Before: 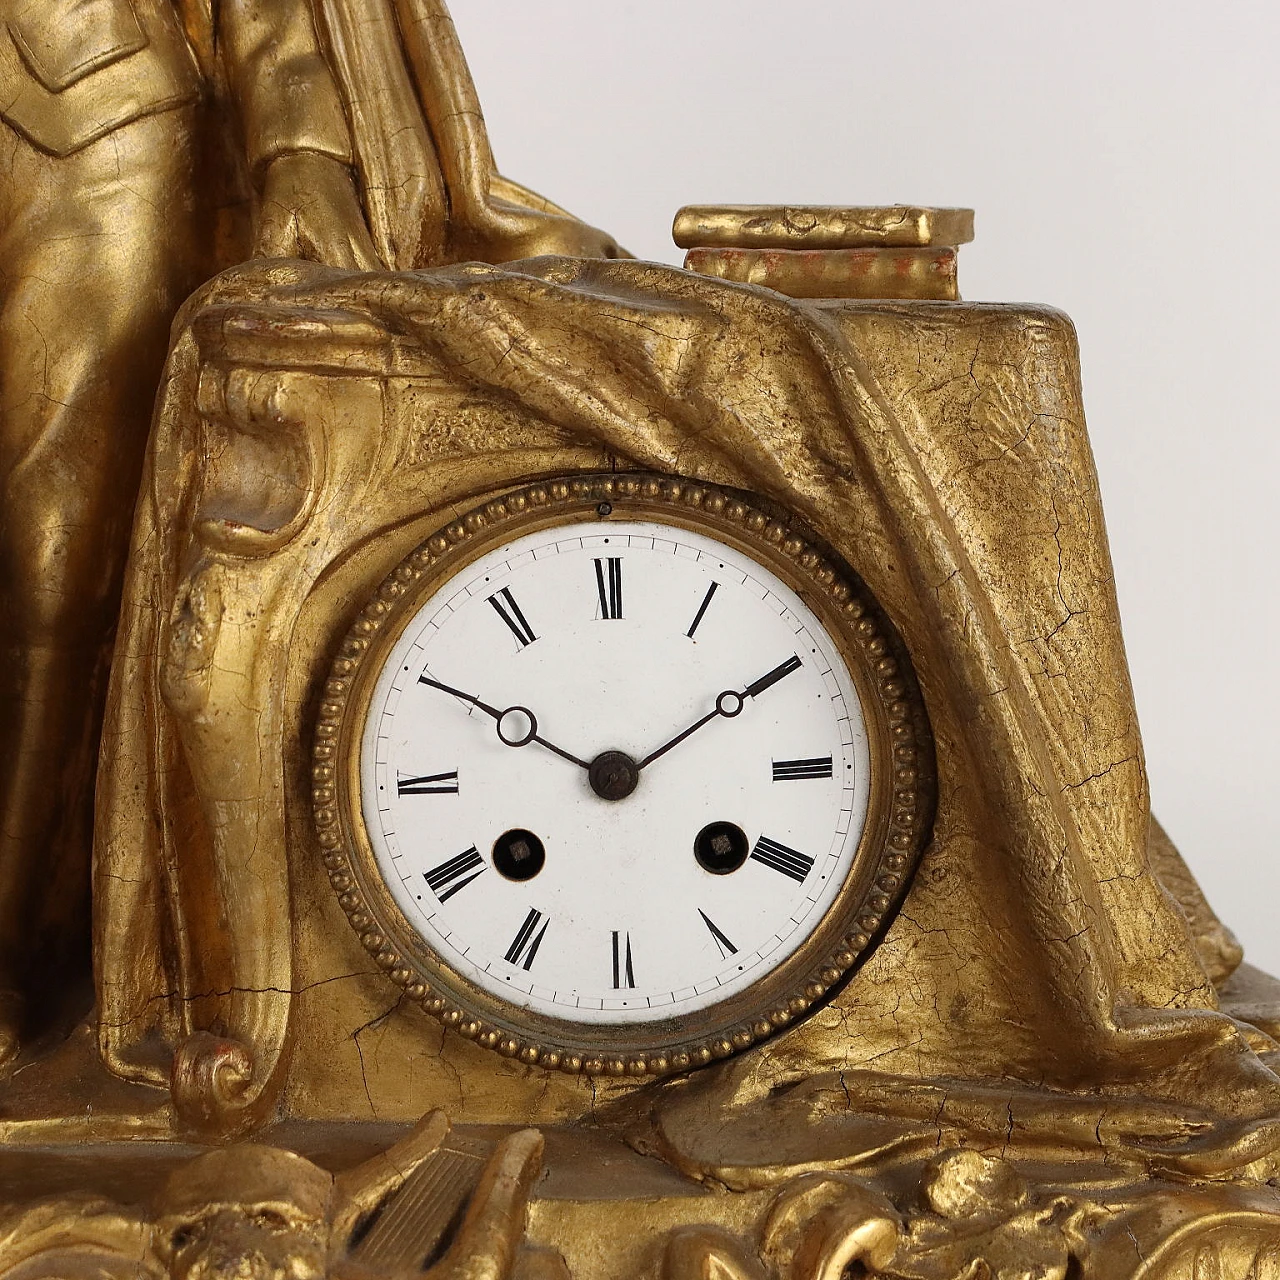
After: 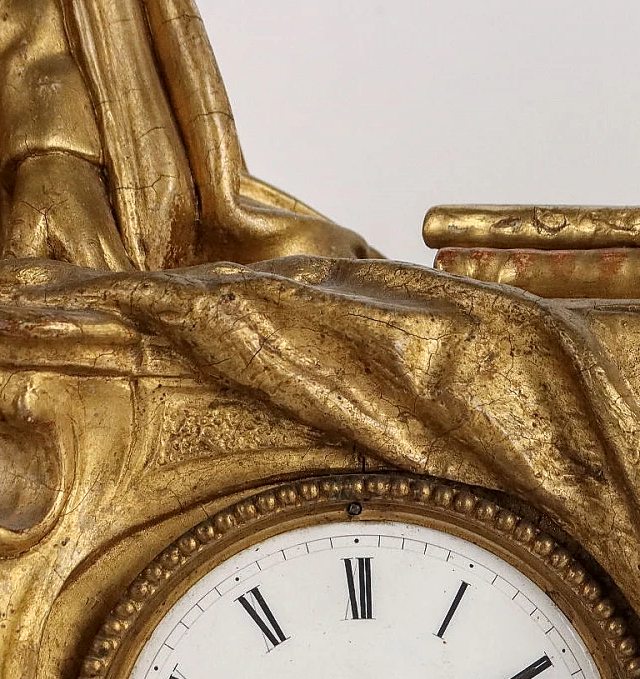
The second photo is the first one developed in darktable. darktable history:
crop: left 19.546%, right 30.45%, bottom 46.883%
local contrast: highlights 54%, shadows 51%, detail 130%, midtone range 0.455
